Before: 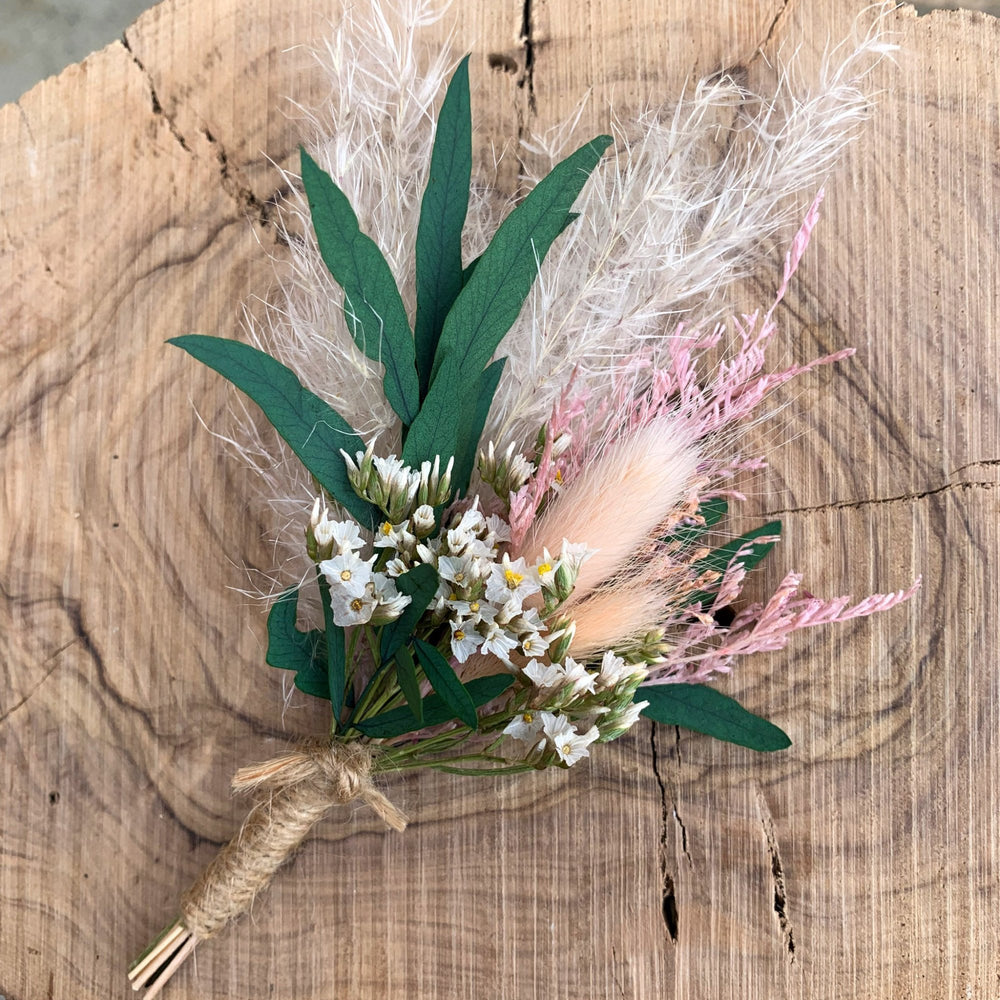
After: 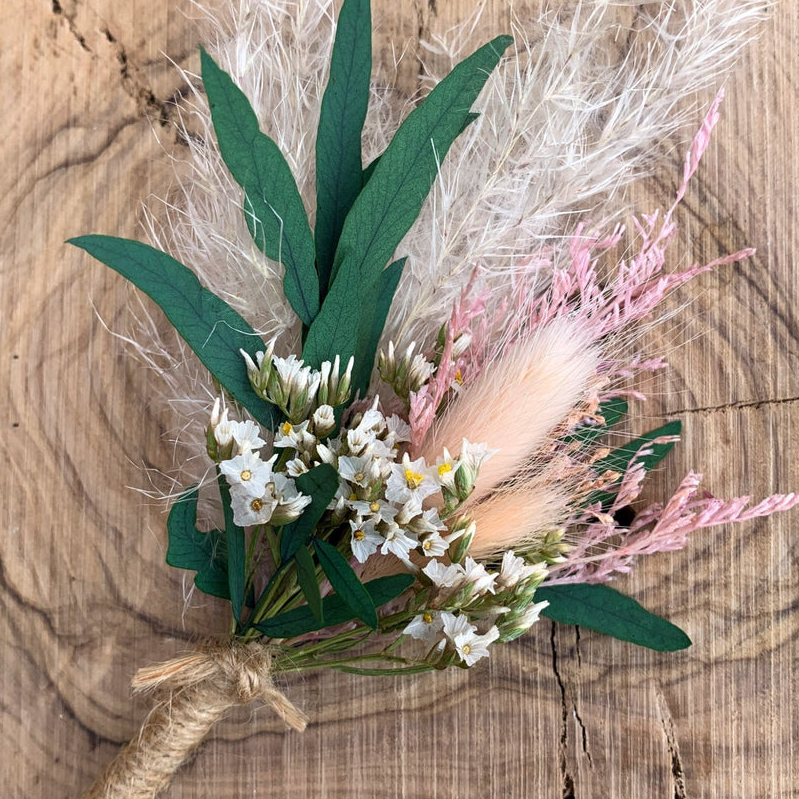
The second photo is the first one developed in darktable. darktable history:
crop and rotate: left 10.071%, top 10.071%, right 10.02%, bottom 10.02%
white balance: red 1, blue 1
